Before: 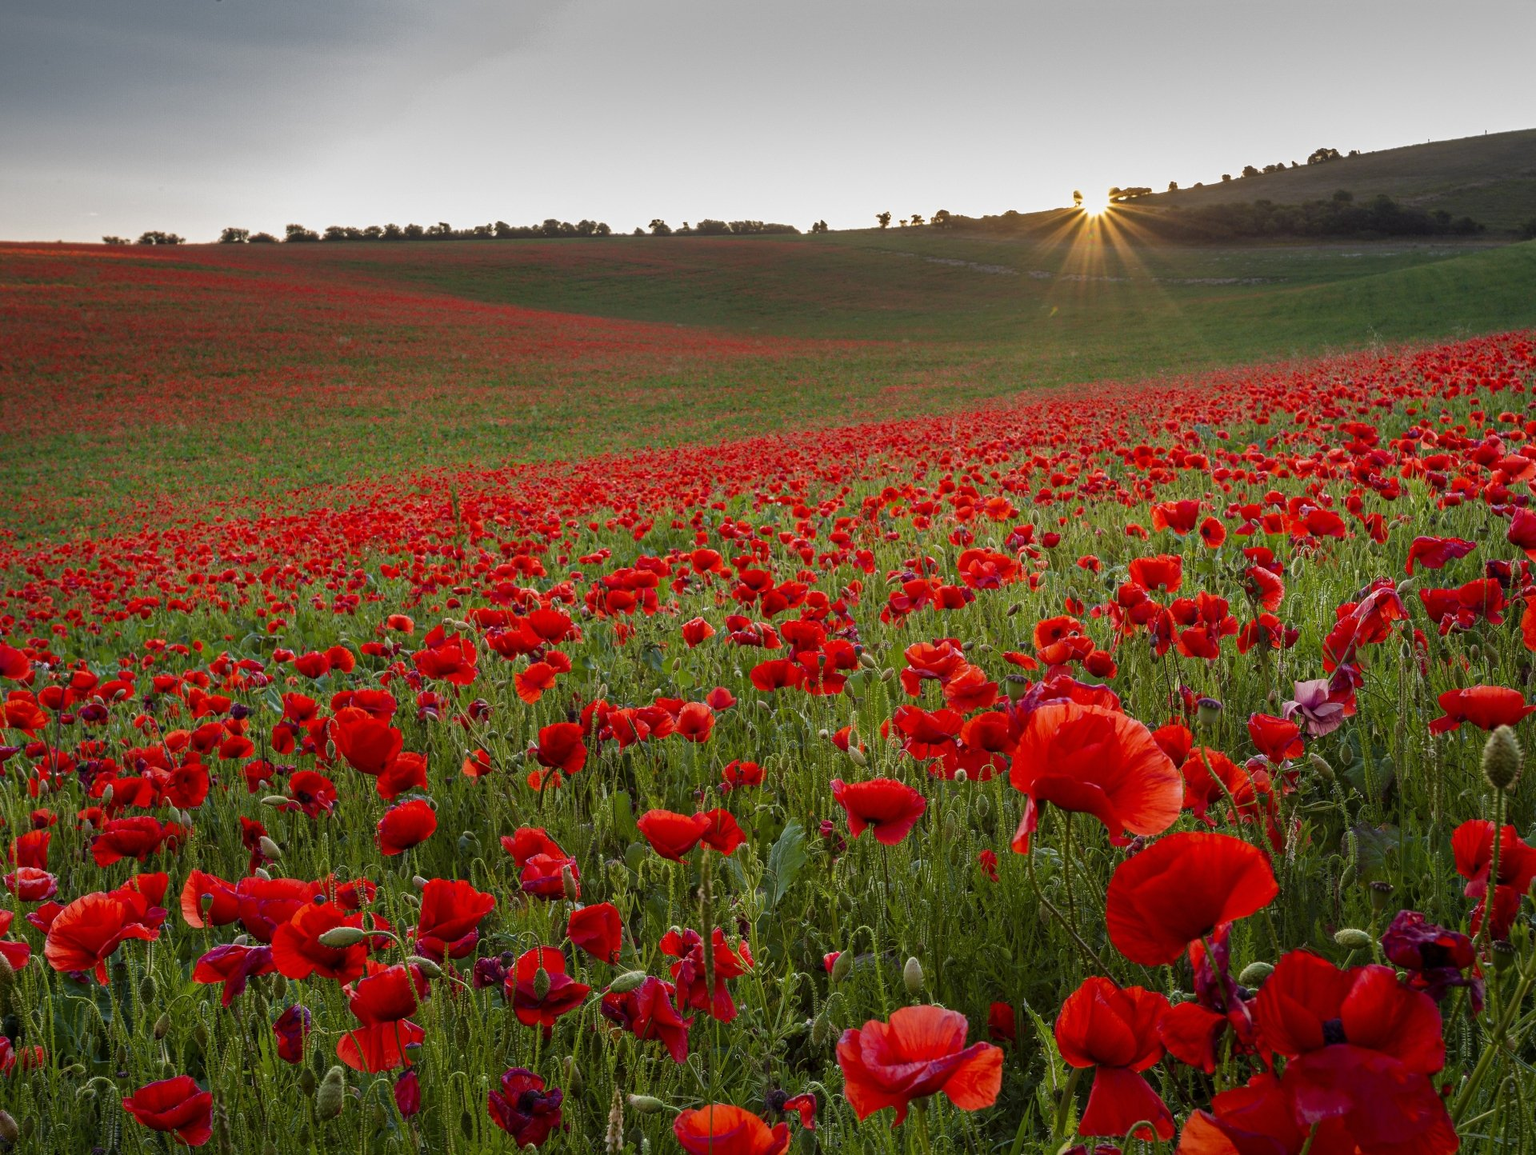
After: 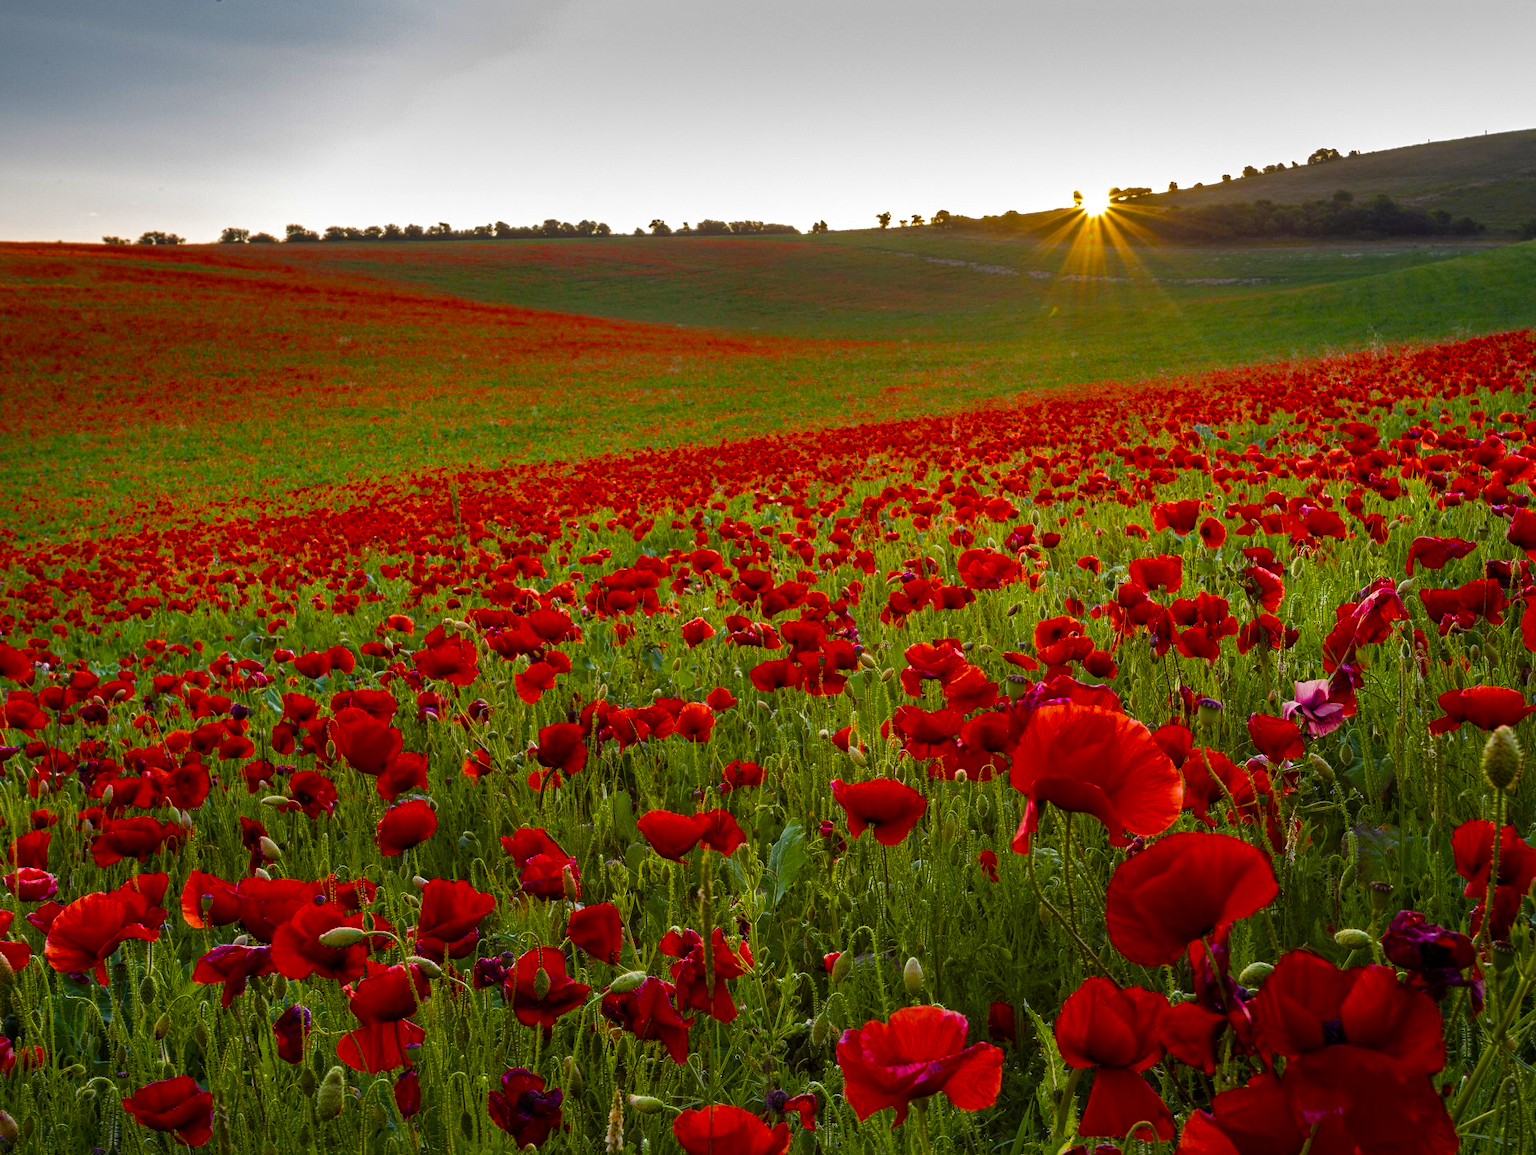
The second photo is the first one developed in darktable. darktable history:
color calibration: output colorfulness [0, 0.315, 0, 0], illuminant same as pipeline (D50), adaptation none (bypass), x 0.332, y 0.333, temperature 5012.97 K, saturation algorithm version 1 (2020)
color balance rgb: perceptual saturation grading › global saturation 36.8%, perceptual saturation grading › shadows 35.763%, perceptual brilliance grading › highlights 8.068%, perceptual brilliance grading › mid-tones 3.887%, perceptual brilliance grading › shadows 2.462%
